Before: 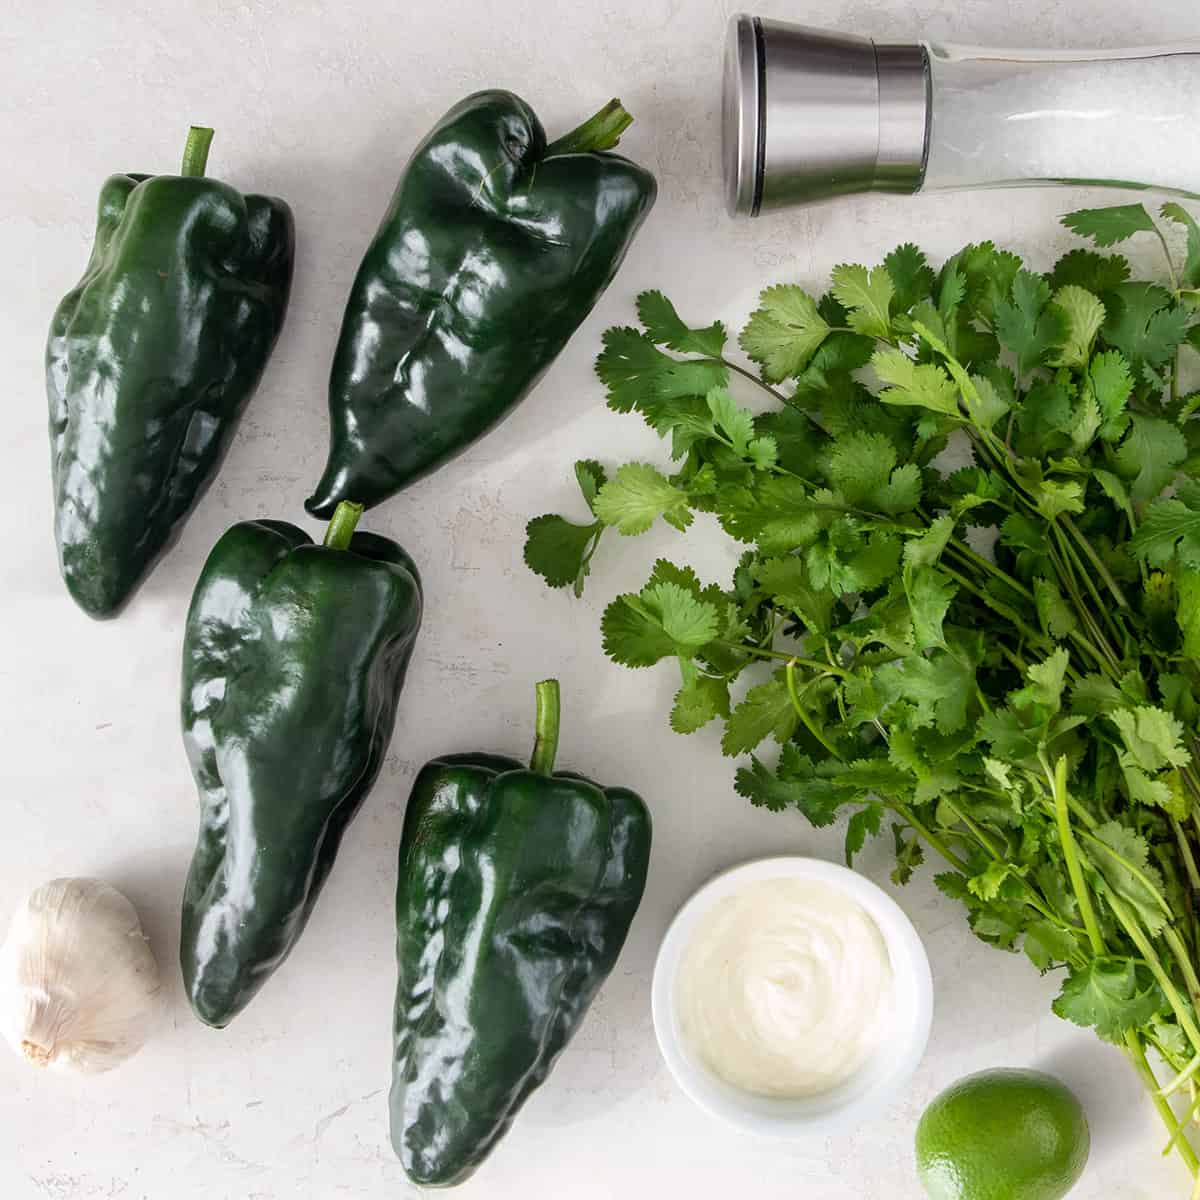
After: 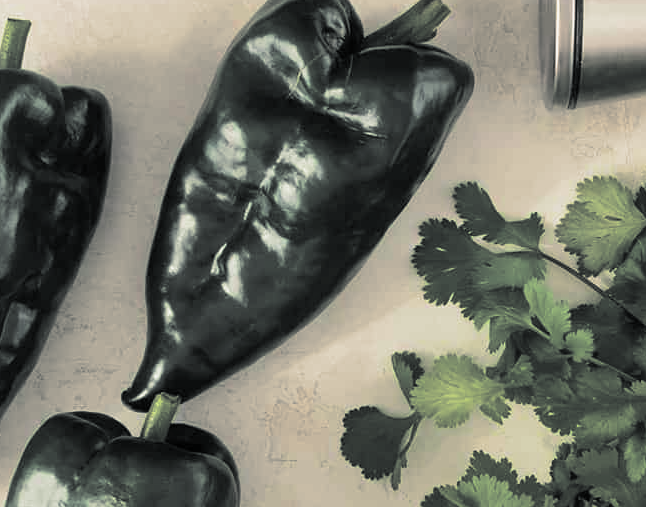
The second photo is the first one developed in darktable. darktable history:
crop: left 15.306%, top 9.065%, right 30.789%, bottom 48.638%
white balance: red 1.029, blue 0.92
velvia: on, module defaults
split-toning: shadows › hue 190.8°, shadows › saturation 0.05, highlights › hue 54°, highlights › saturation 0.05, compress 0%
